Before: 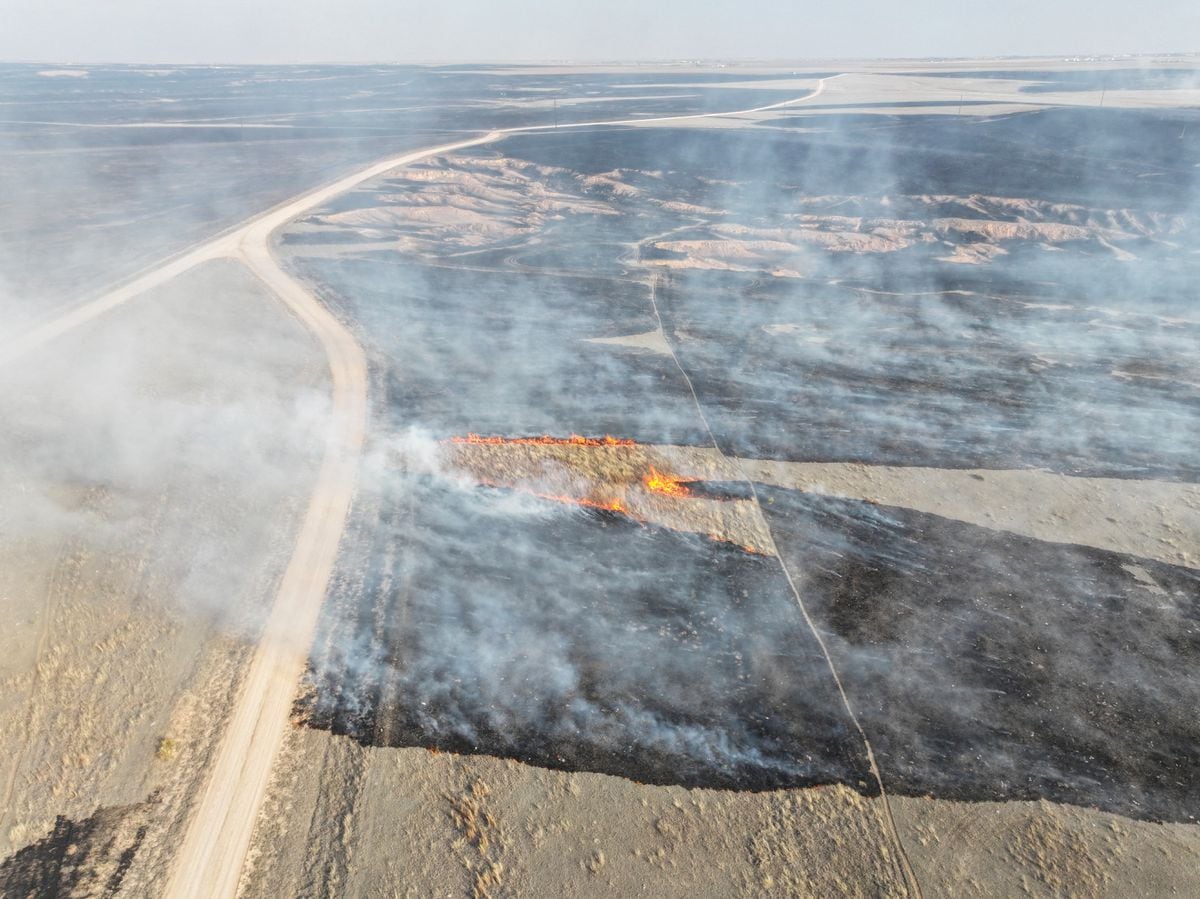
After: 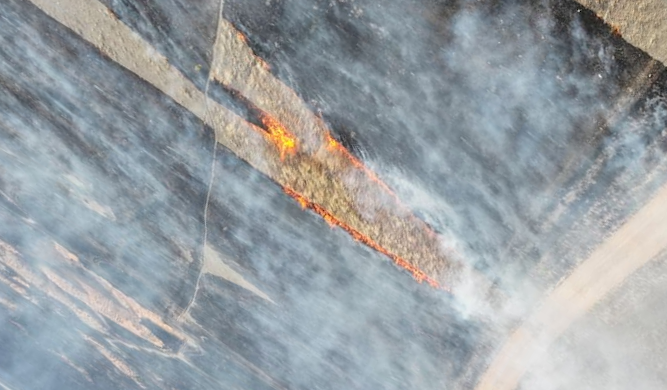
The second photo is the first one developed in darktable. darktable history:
crop and rotate: angle 148.46°, left 9.133%, top 15.59%, right 4.567%, bottom 17.108%
